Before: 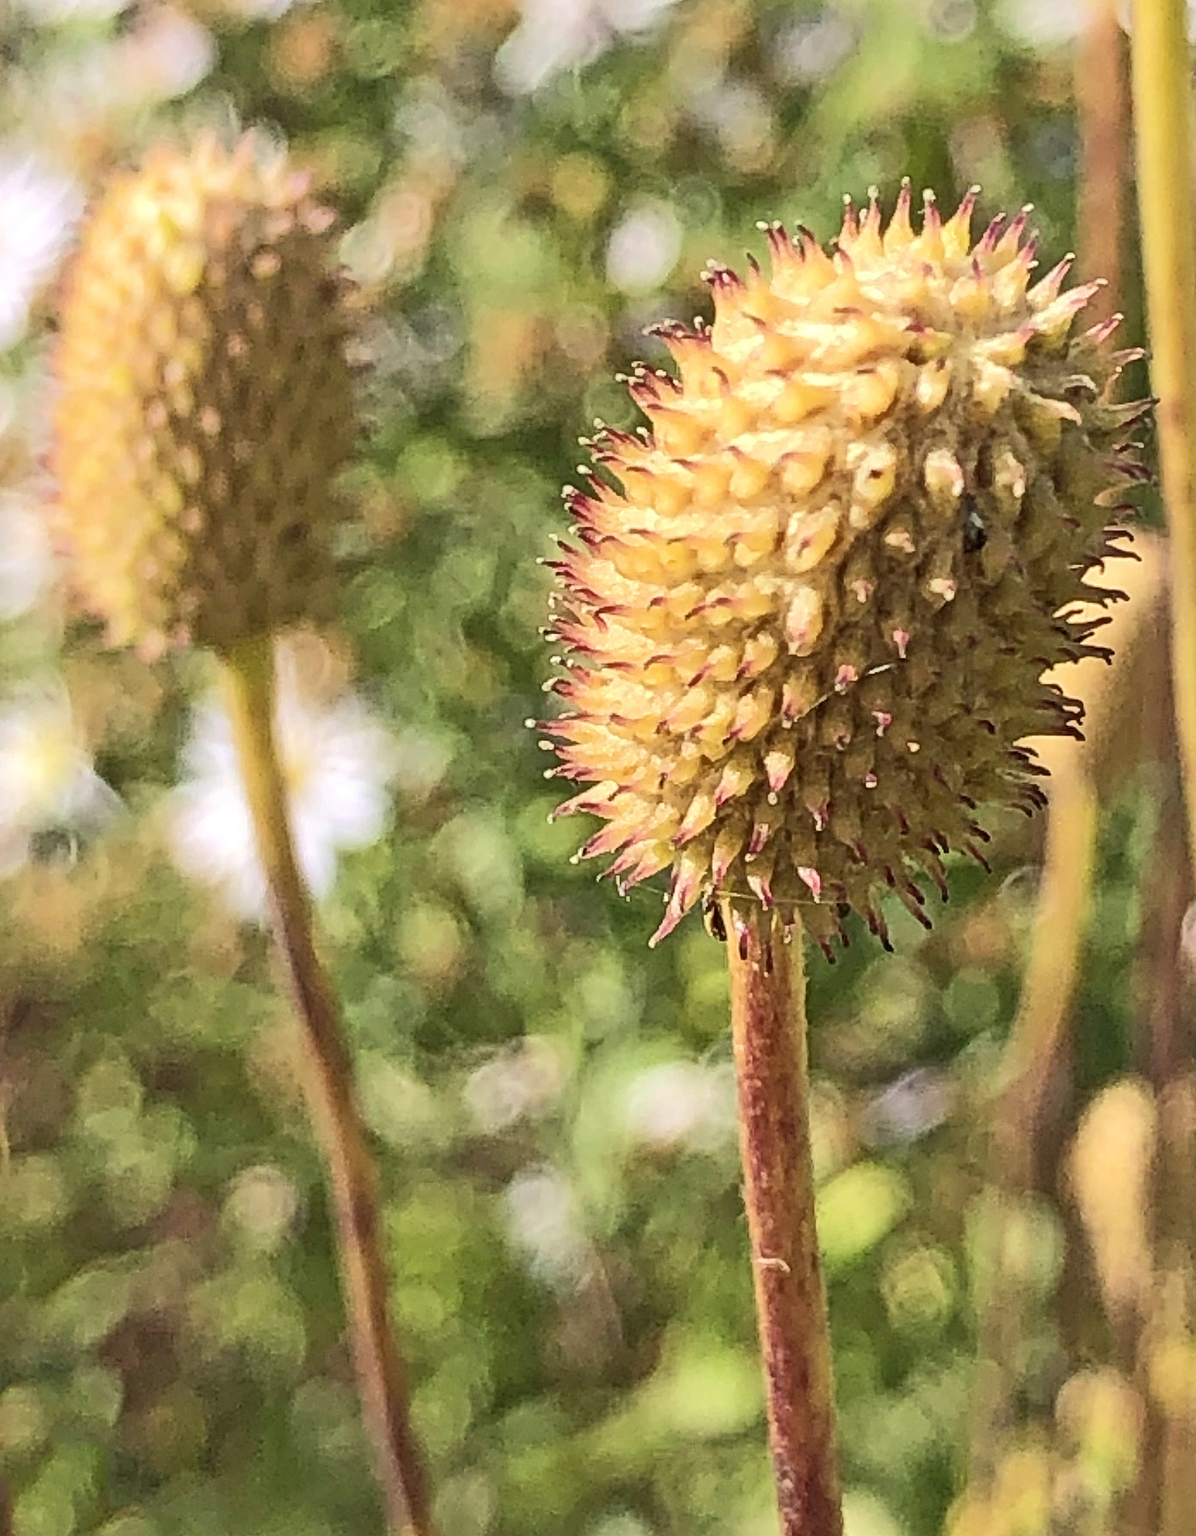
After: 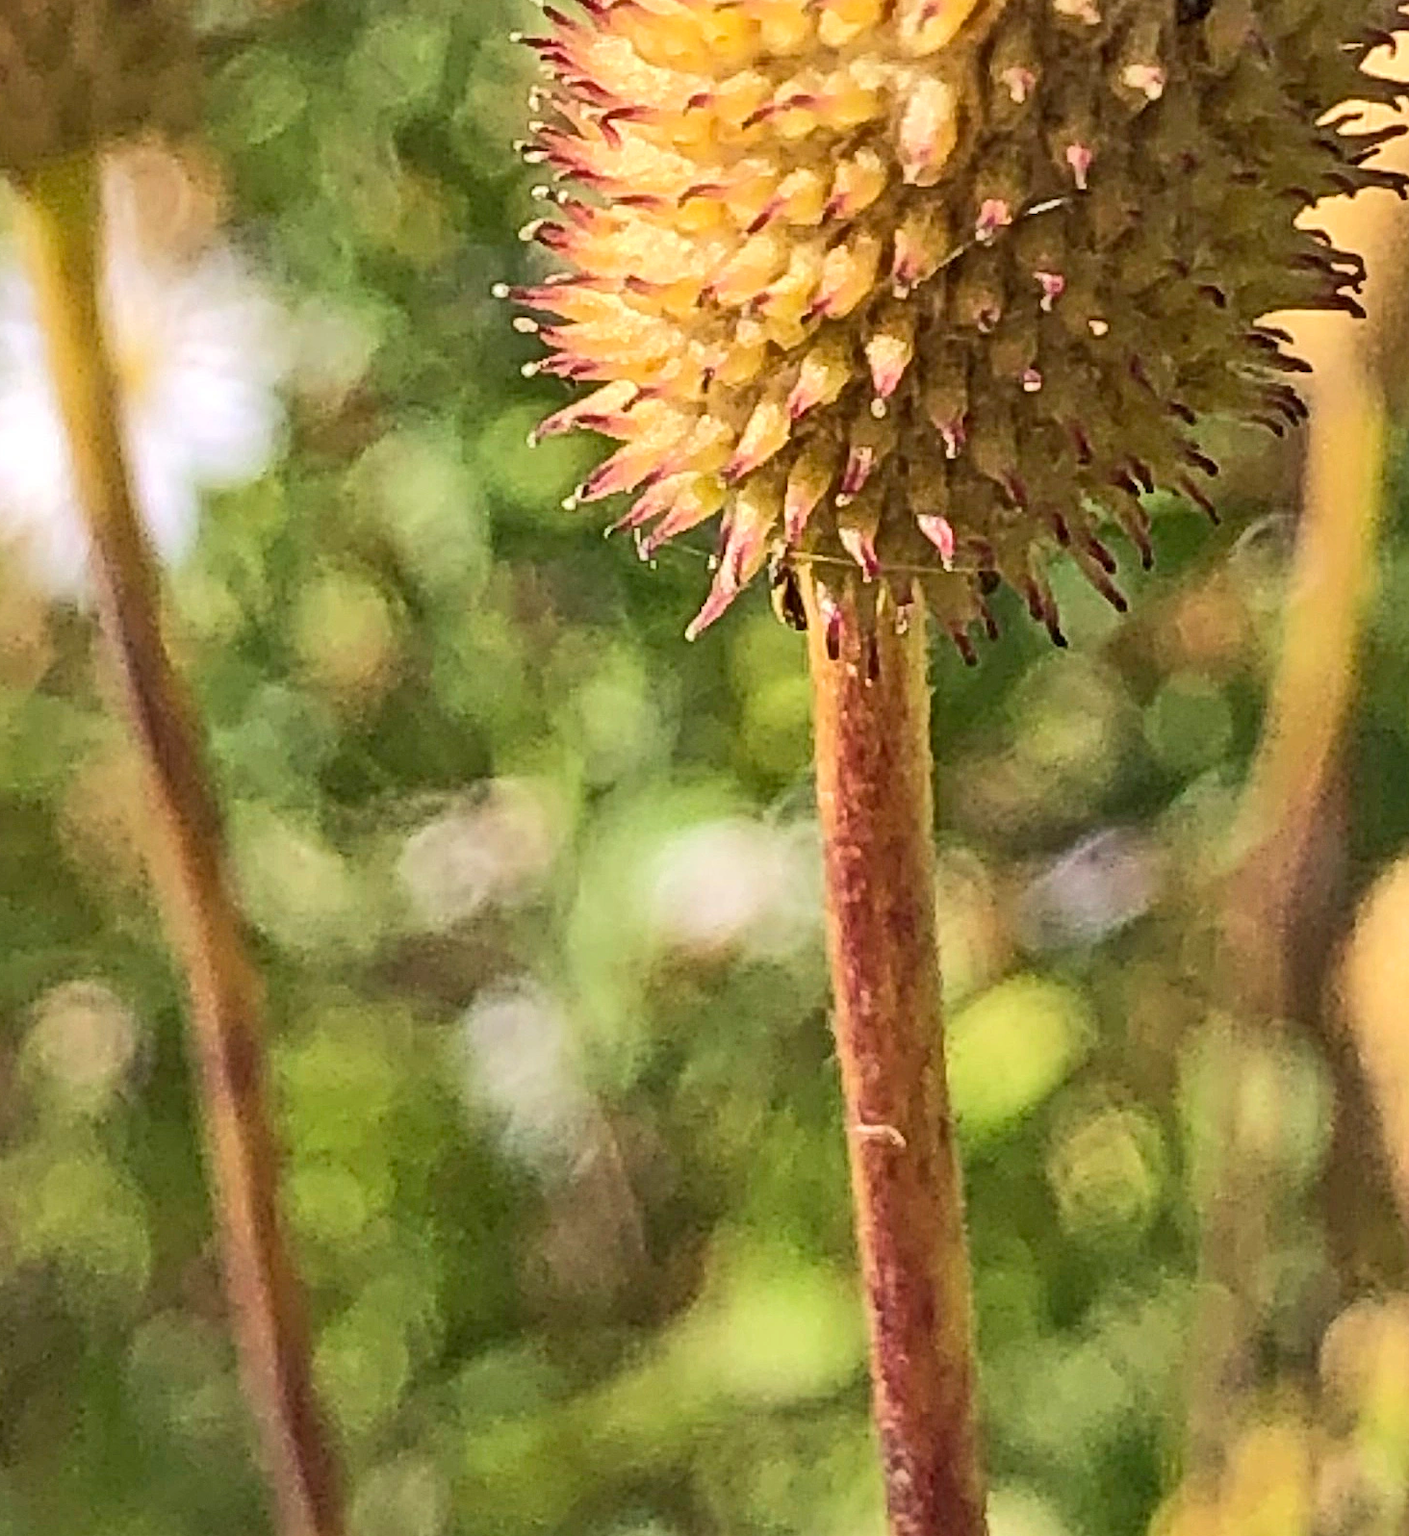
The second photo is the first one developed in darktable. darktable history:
crop and rotate: left 17.497%, top 34.976%, right 6.865%, bottom 0.865%
